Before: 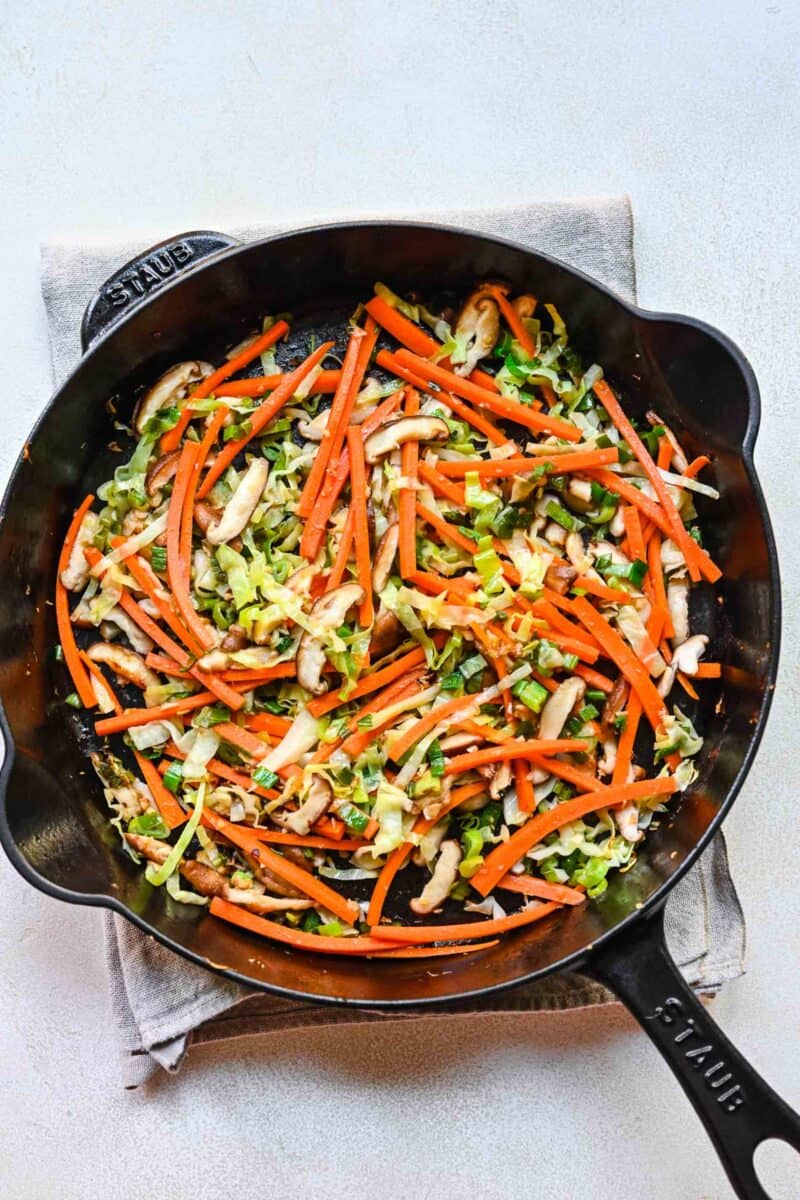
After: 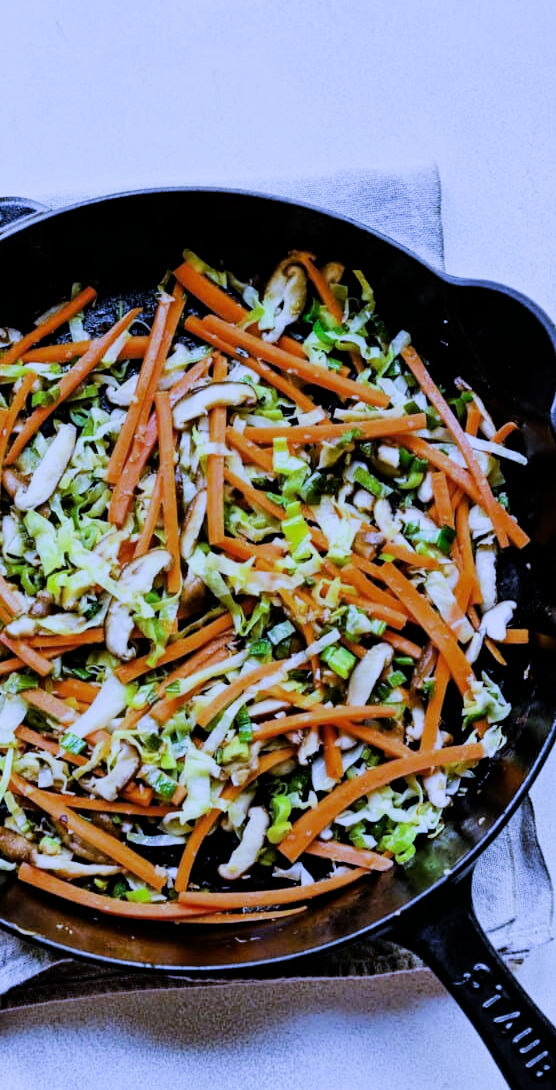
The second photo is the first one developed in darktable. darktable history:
crop and rotate: left 24.034%, top 2.838%, right 6.406%, bottom 6.299%
filmic rgb: black relative exposure -5 EV, hardness 2.88, contrast 1.3, highlights saturation mix -30%
white balance: red 0.766, blue 1.537
